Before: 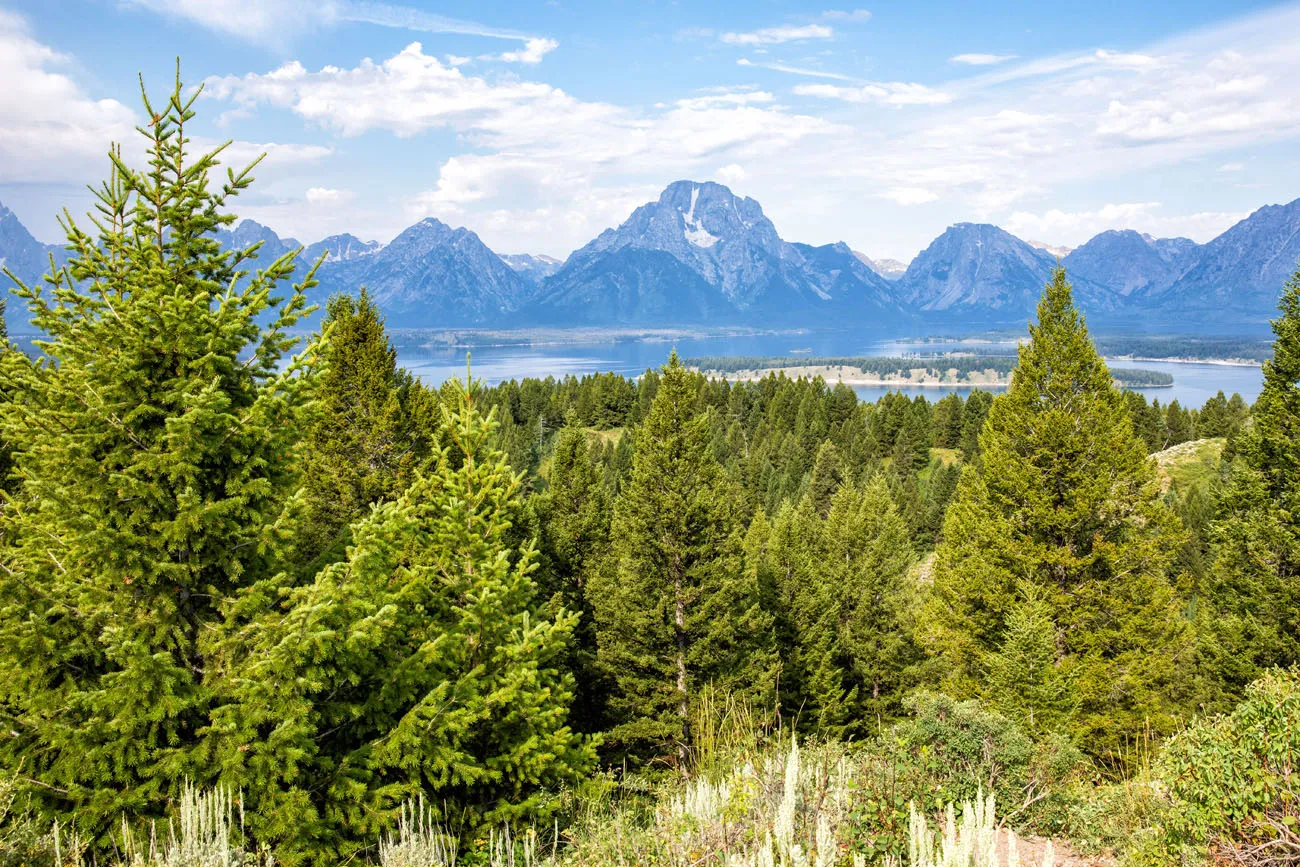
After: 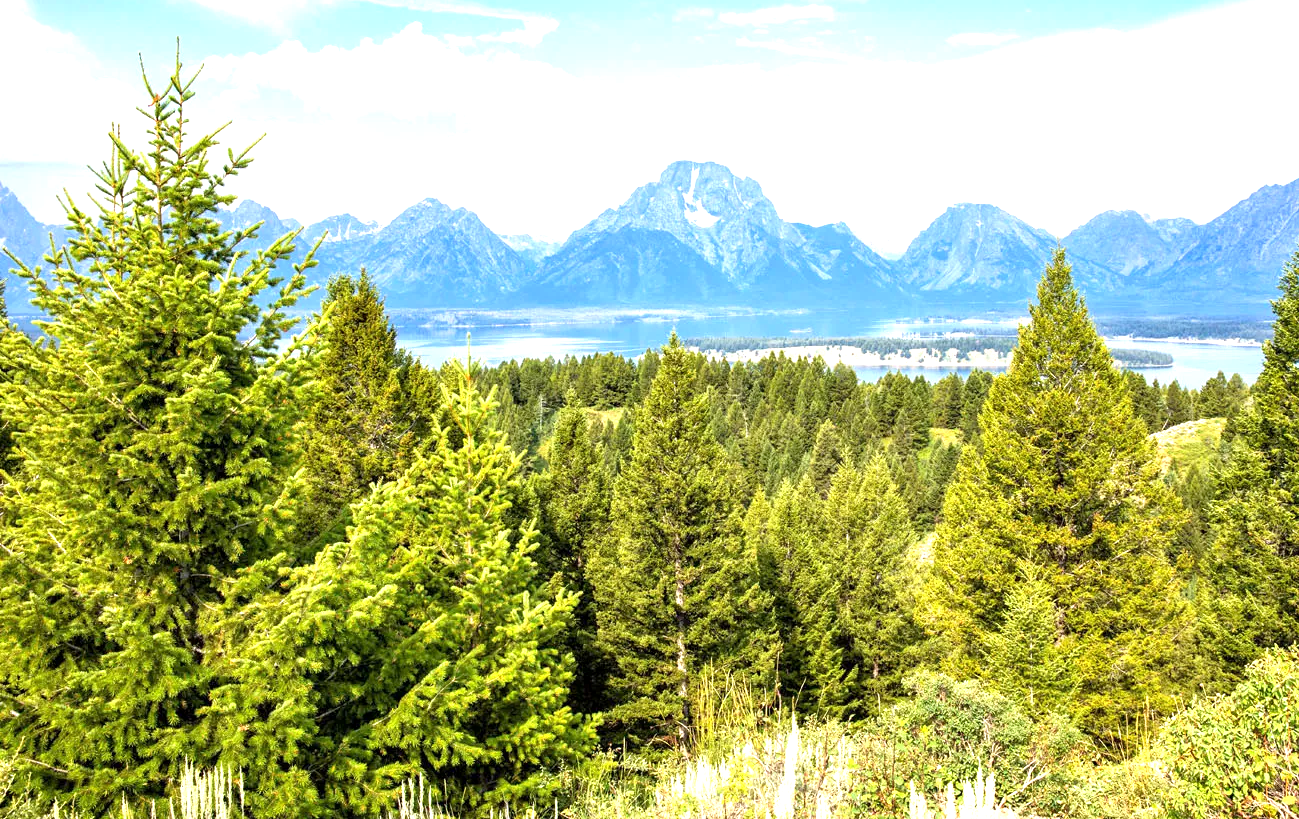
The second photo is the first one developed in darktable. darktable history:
exposure: black level correction 0.001, exposure 0.955 EV, compensate exposure bias true, compensate highlight preservation false
crop and rotate: top 2.479%, bottom 3.018%
